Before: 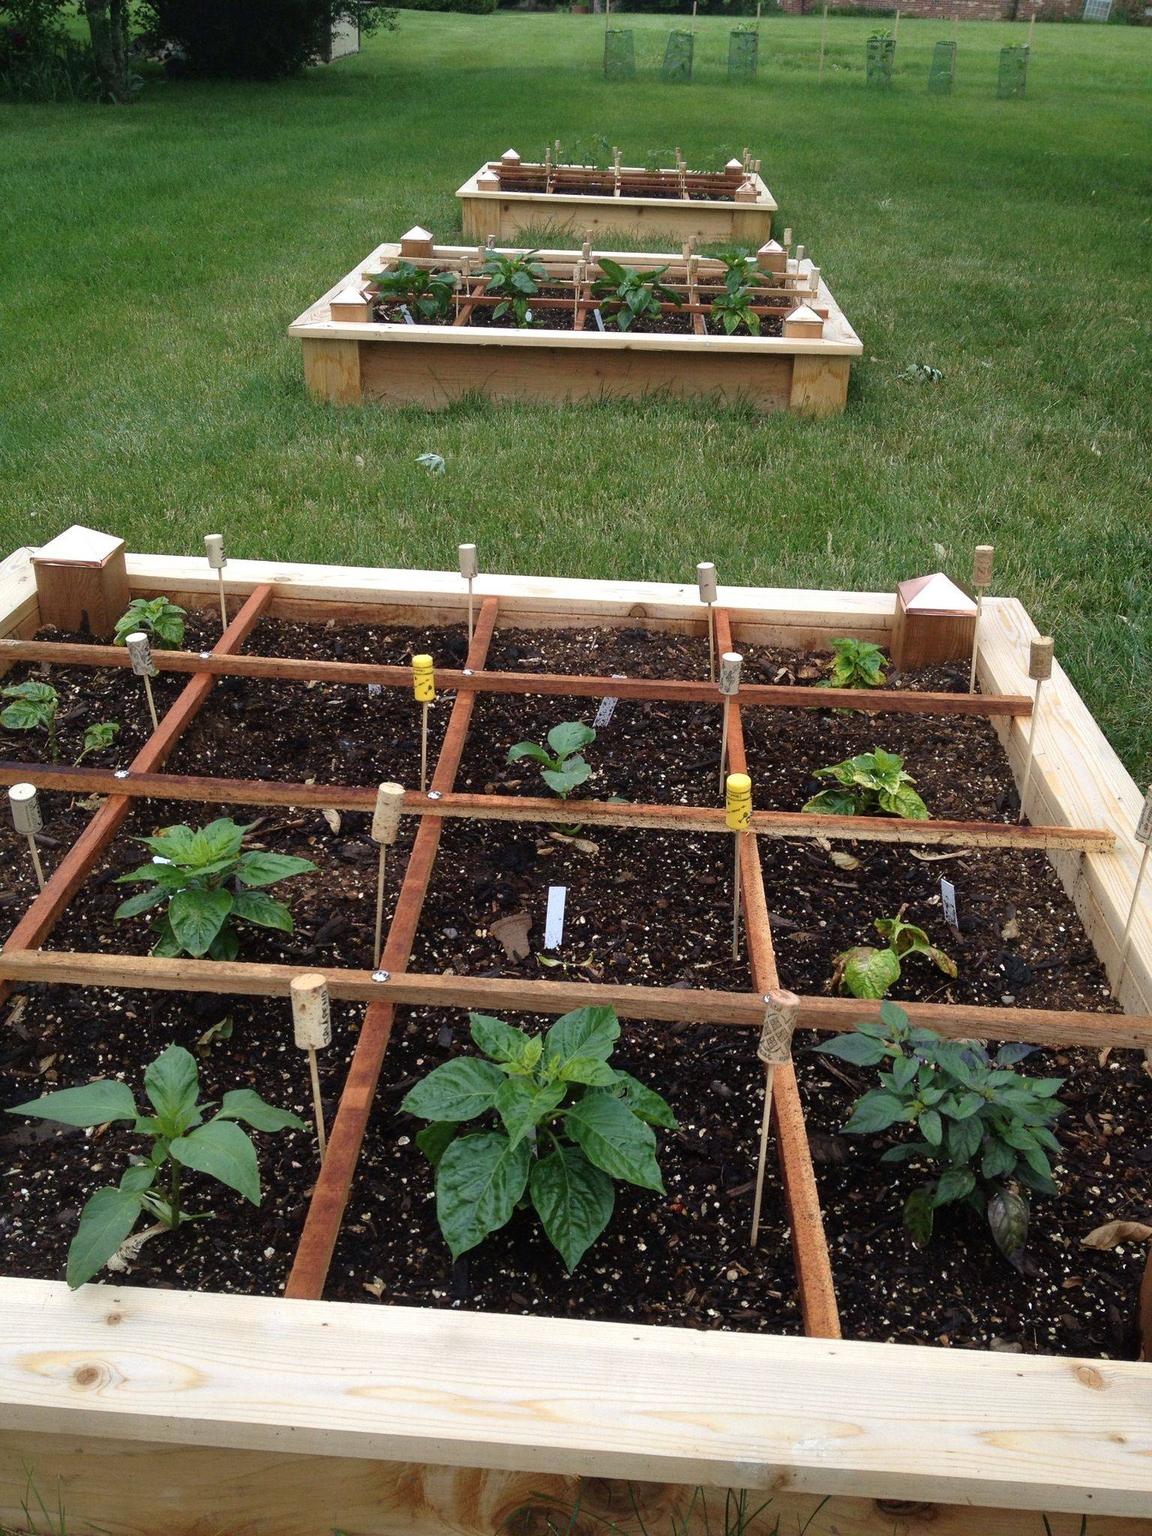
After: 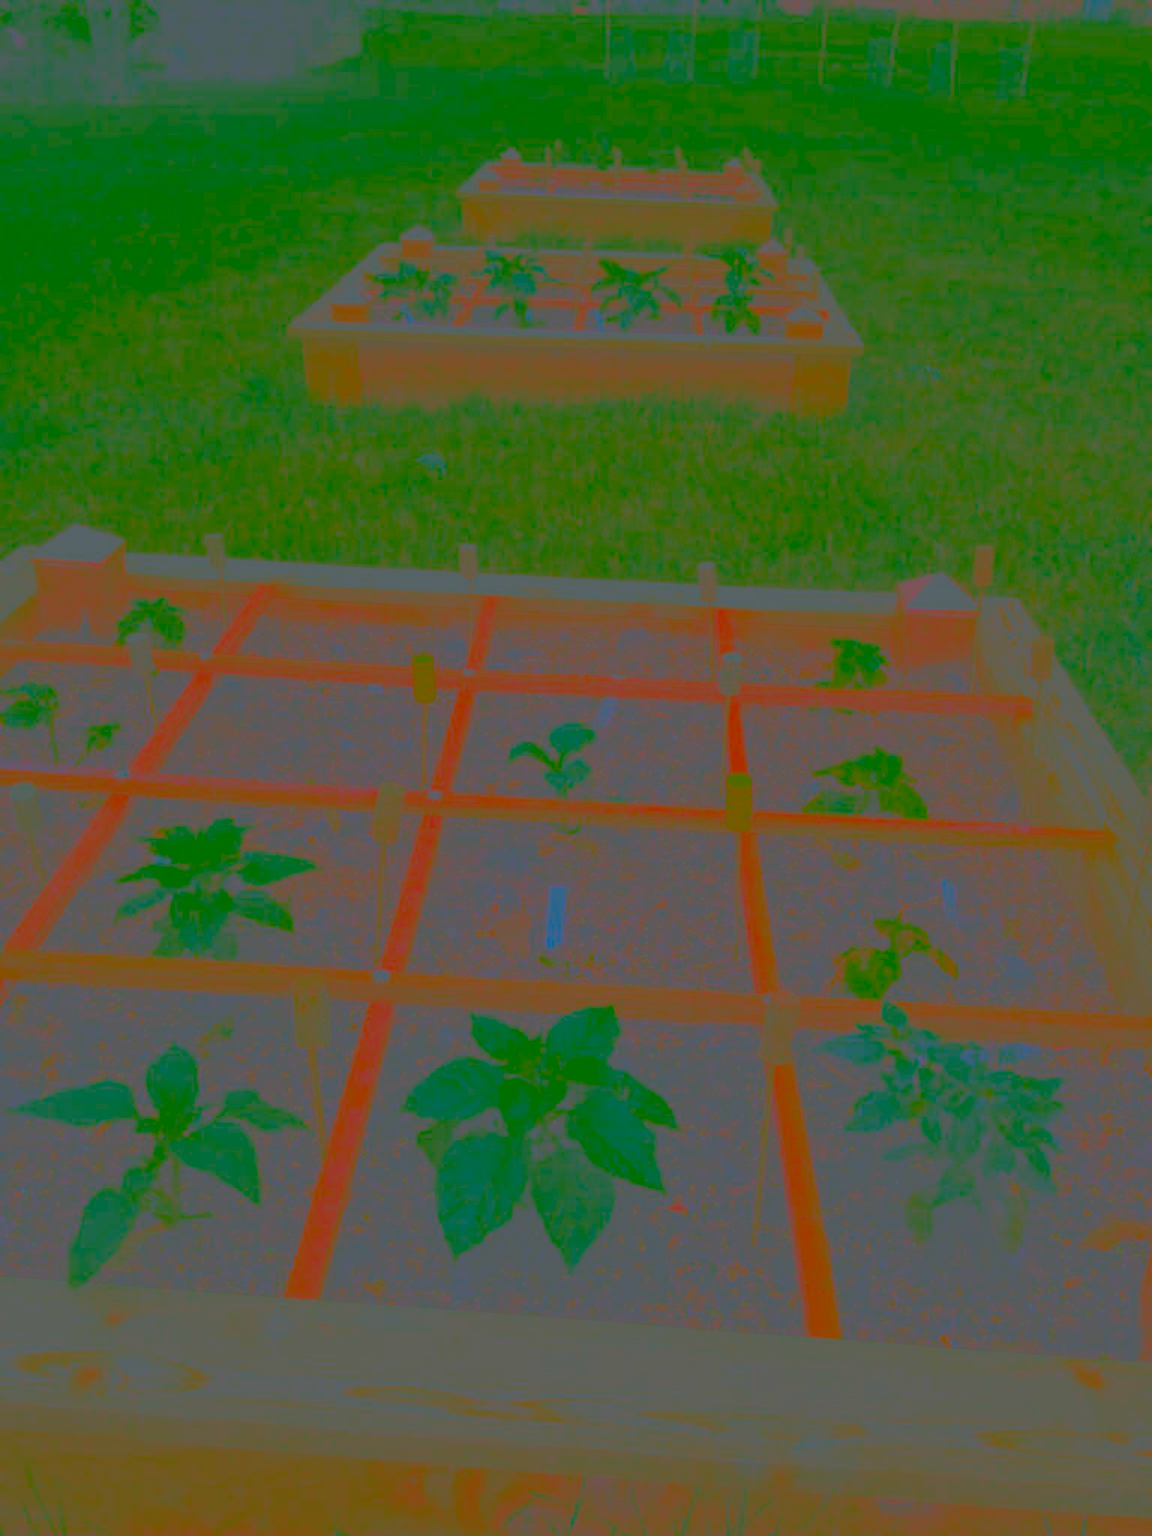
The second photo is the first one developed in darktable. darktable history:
contrast brightness saturation: contrast -0.975, brightness -0.17, saturation 0.757
color correction: highlights a* -10.15, highlights b* -9.68
